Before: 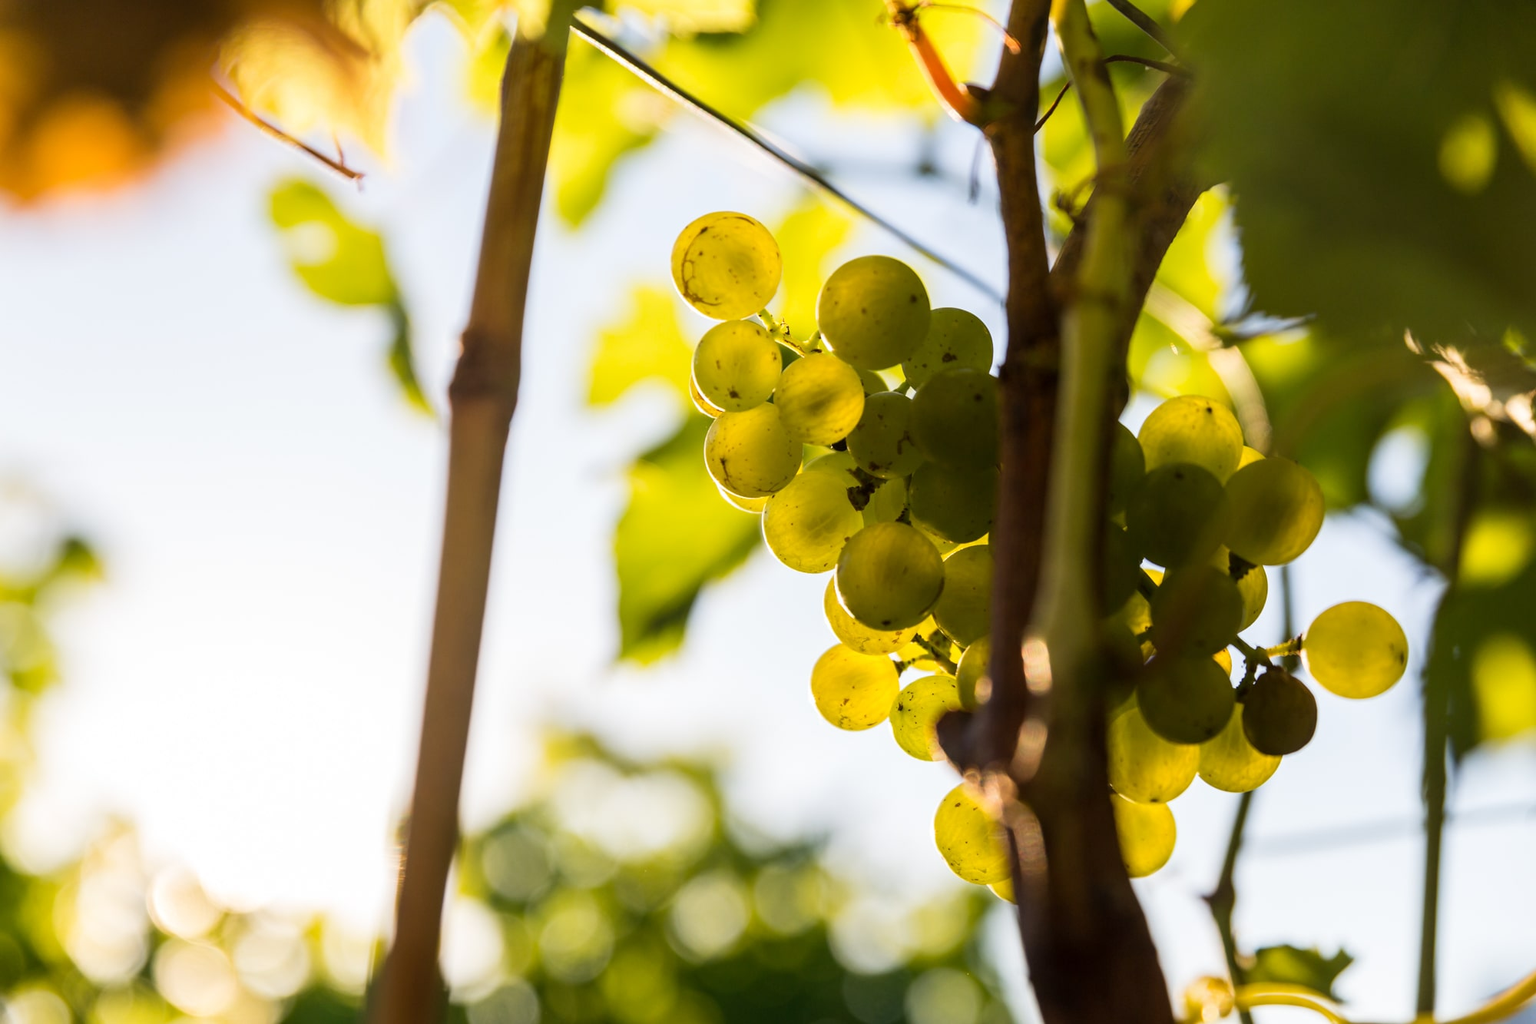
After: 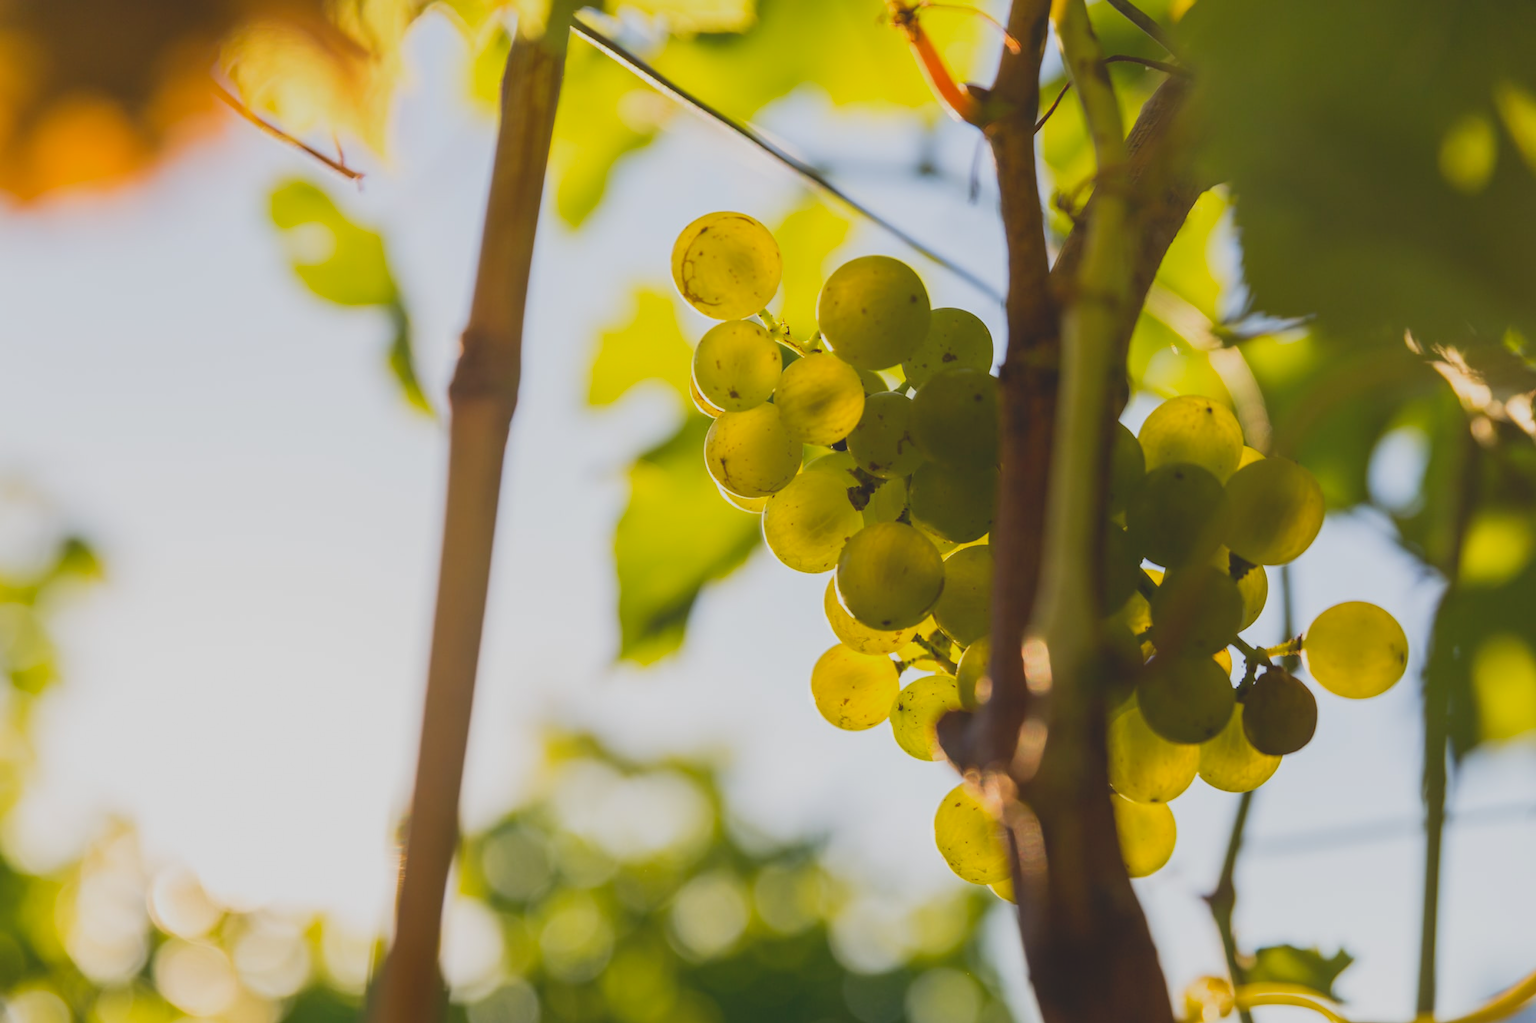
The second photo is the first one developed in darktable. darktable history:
contrast brightness saturation: contrast -0.286
